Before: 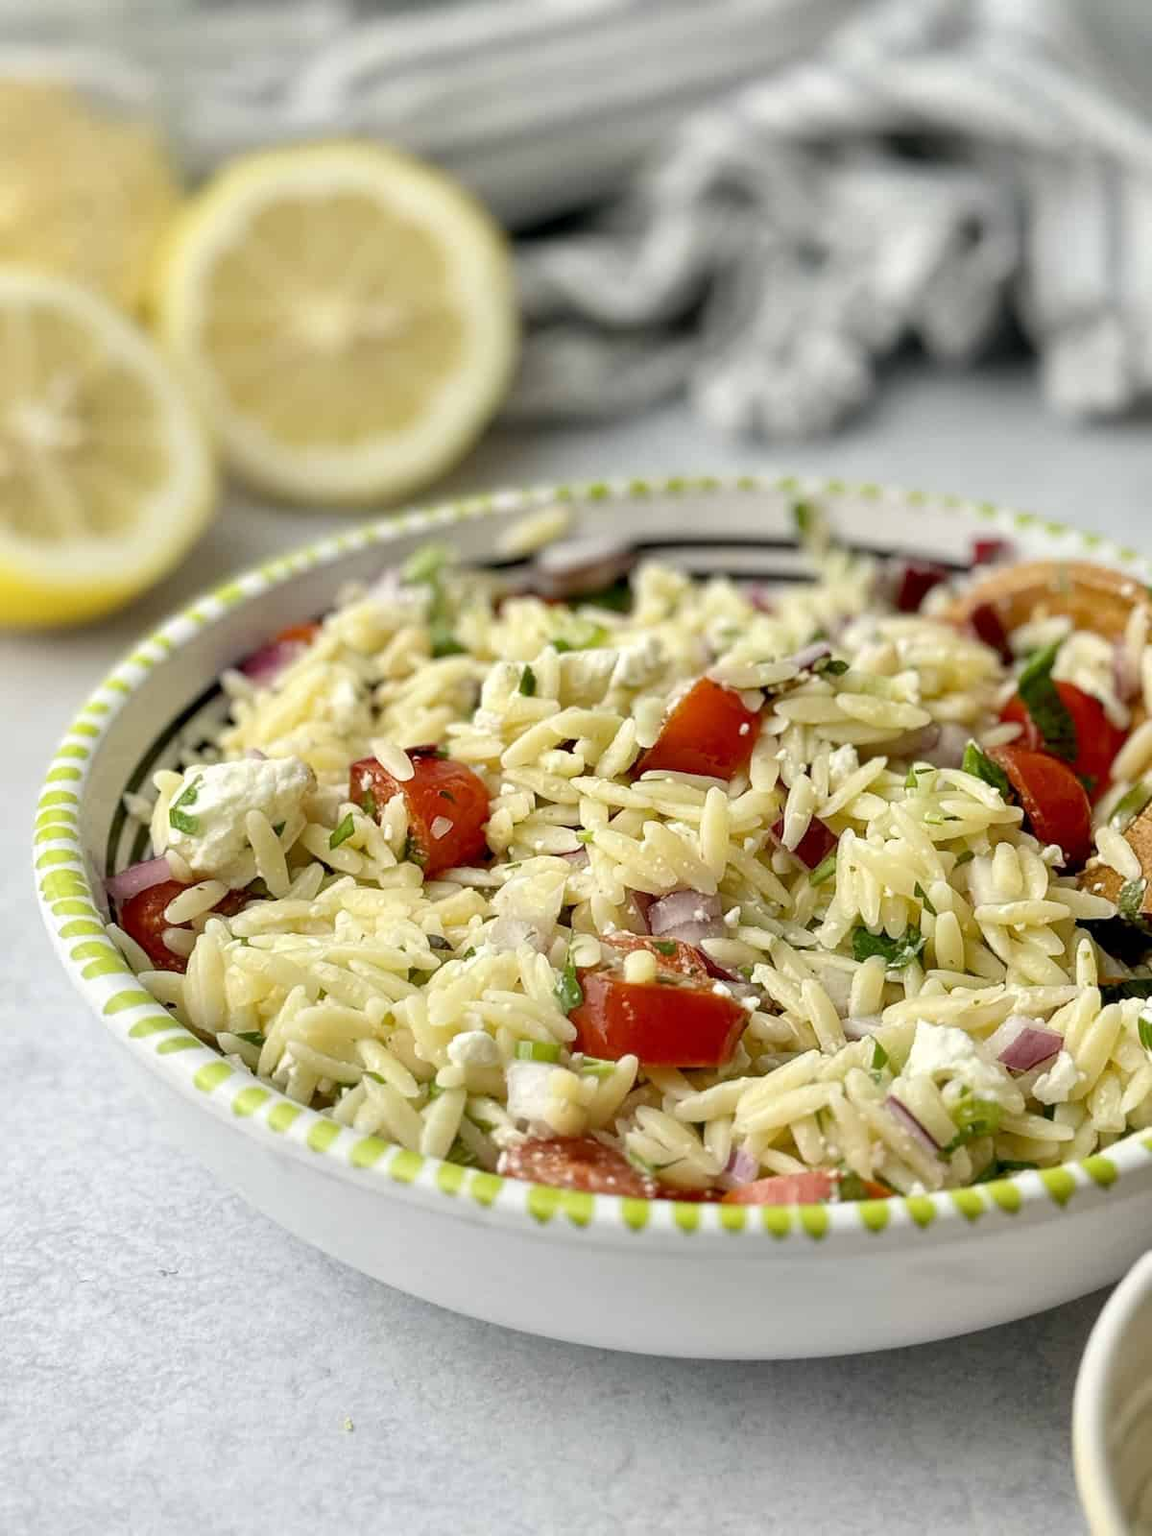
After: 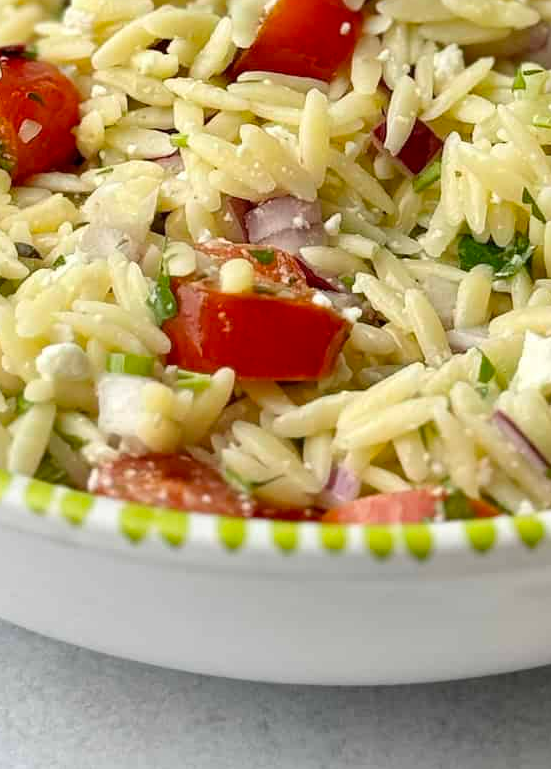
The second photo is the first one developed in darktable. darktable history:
crop: left 35.899%, top 45.718%, right 18.182%, bottom 6.19%
